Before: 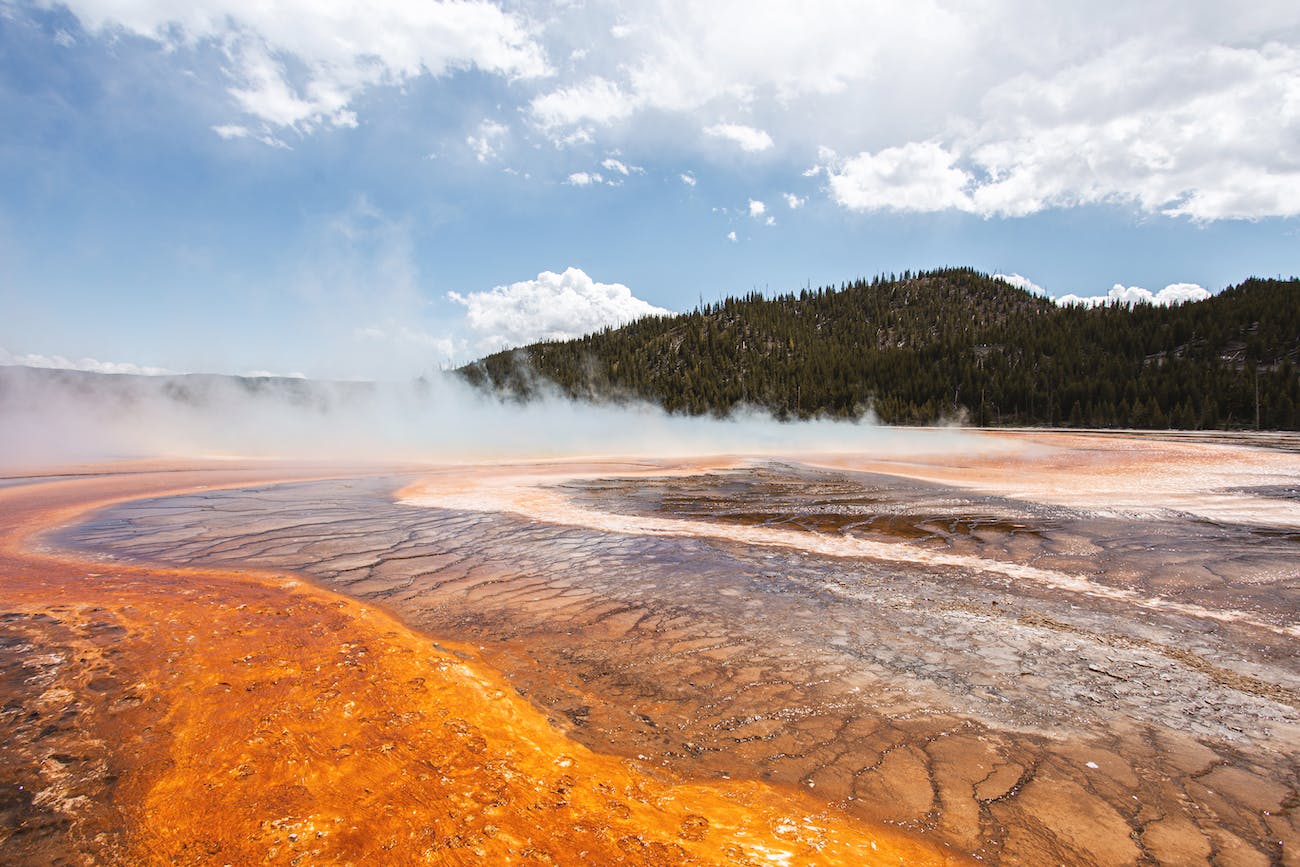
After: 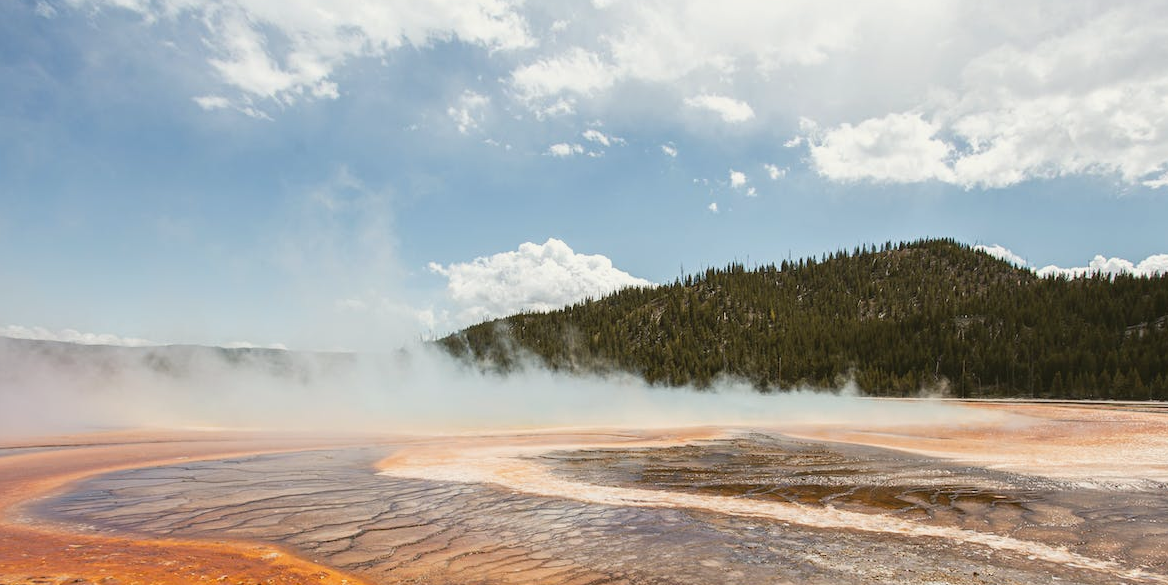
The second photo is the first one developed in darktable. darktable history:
crop: left 1.509%, top 3.452%, right 7.696%, bottom 28.452%
color balance: mode lift, gamma, gain (sRGB), lift [1.04, 1, 1, 0.97], gamma [1.01, 1, 1, 0.97], gain [0.96, 1, 1, 0.97]
